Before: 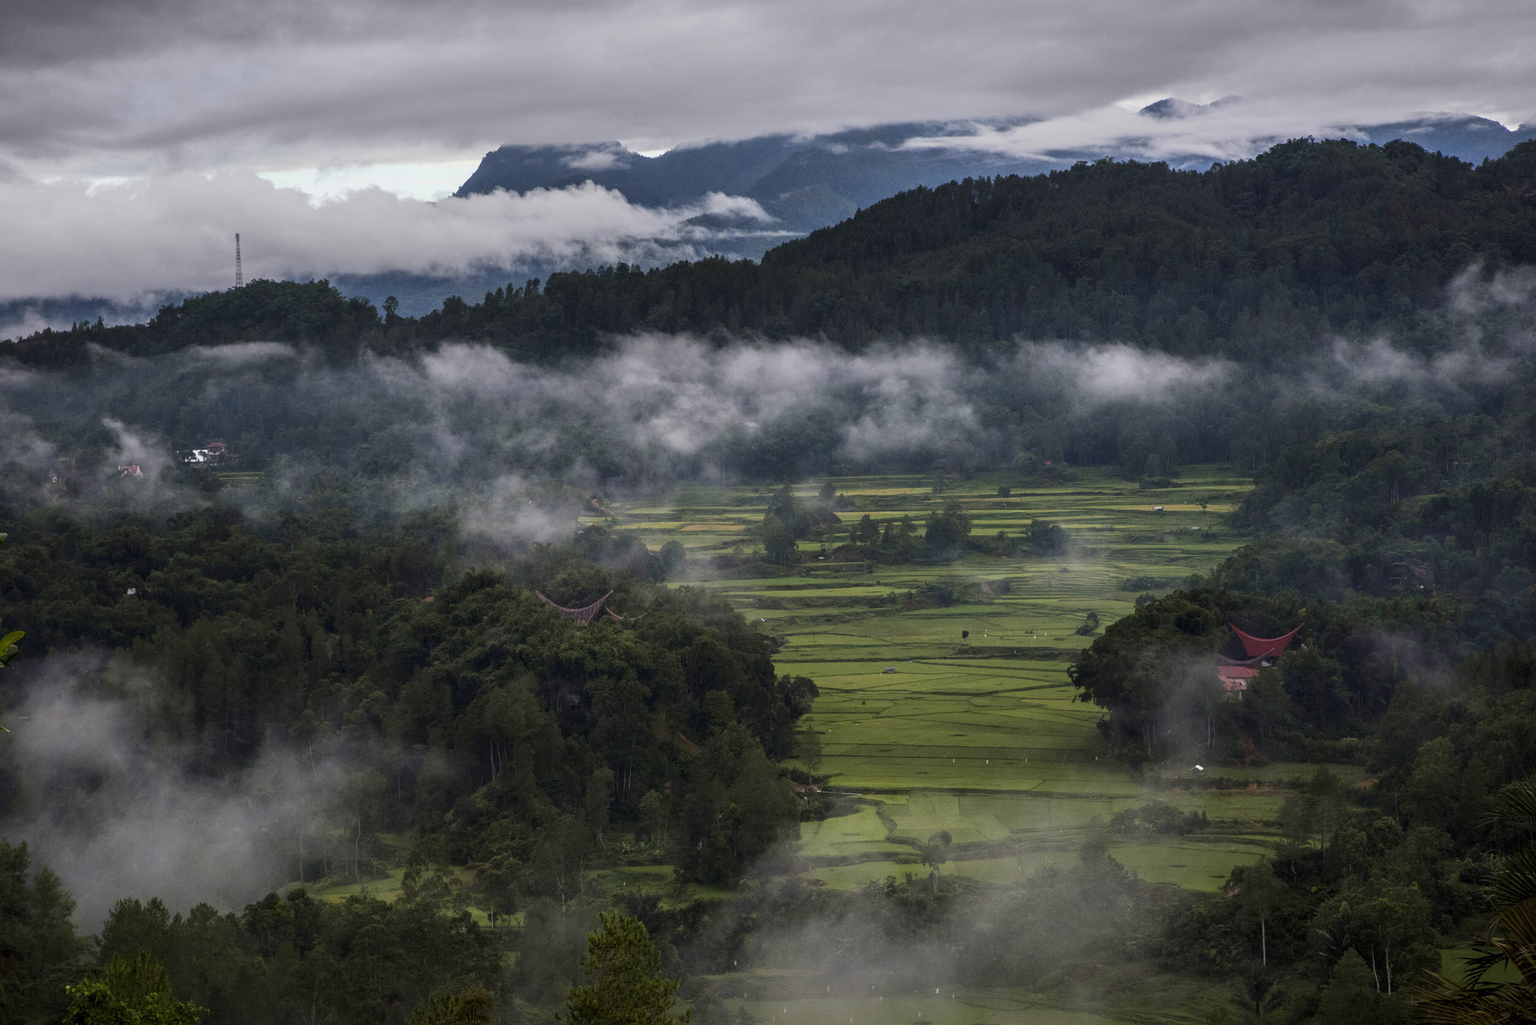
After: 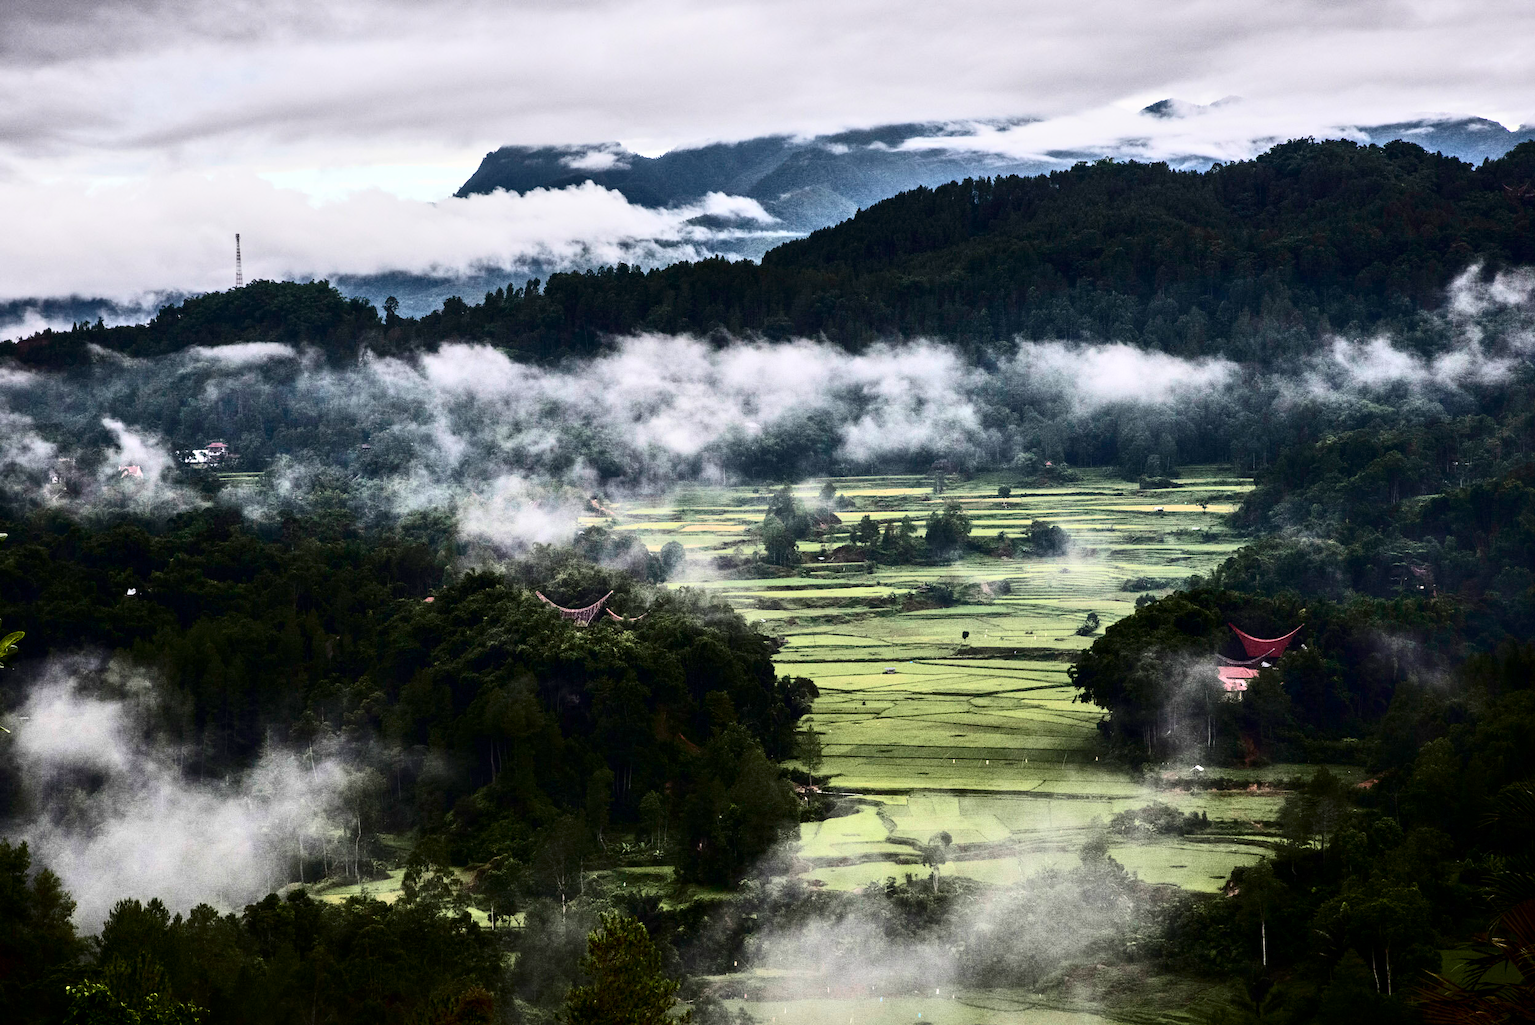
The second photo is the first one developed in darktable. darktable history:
tone equalizer: -7 EV 0.158 EV, -6 EV 0.598 EV, -5 EV 1.17 EV, -4 EV 1.35 EV, -3 EV 1.14 EV, -2 EV 0.6 EV, -1 EV 0.165 EV, luminance estimator HSV value / RGB max
contrast brightness saturation: contrast 0.514, saturation -0.102
